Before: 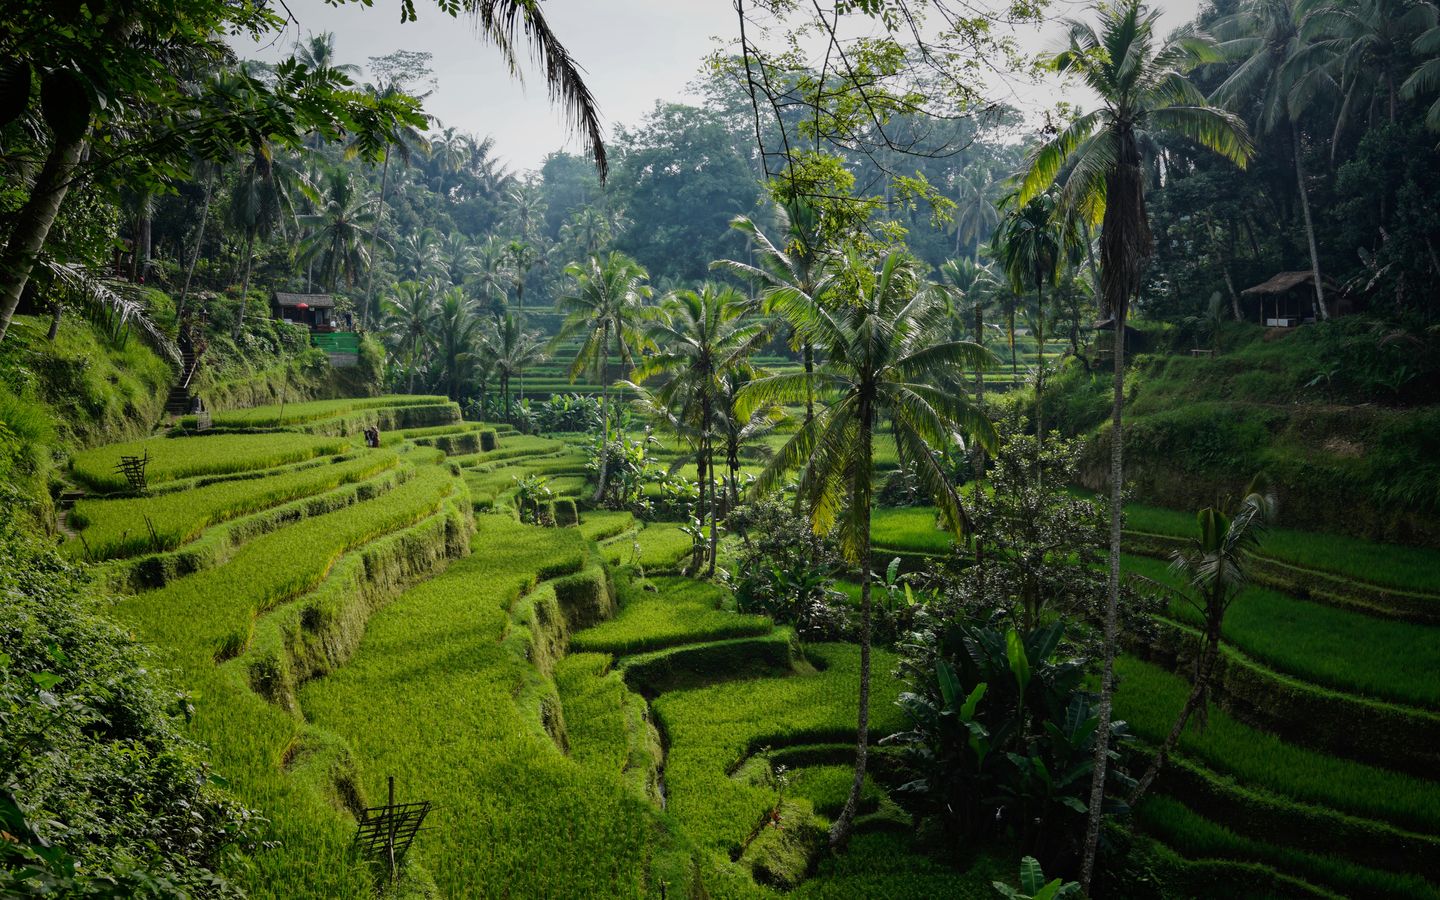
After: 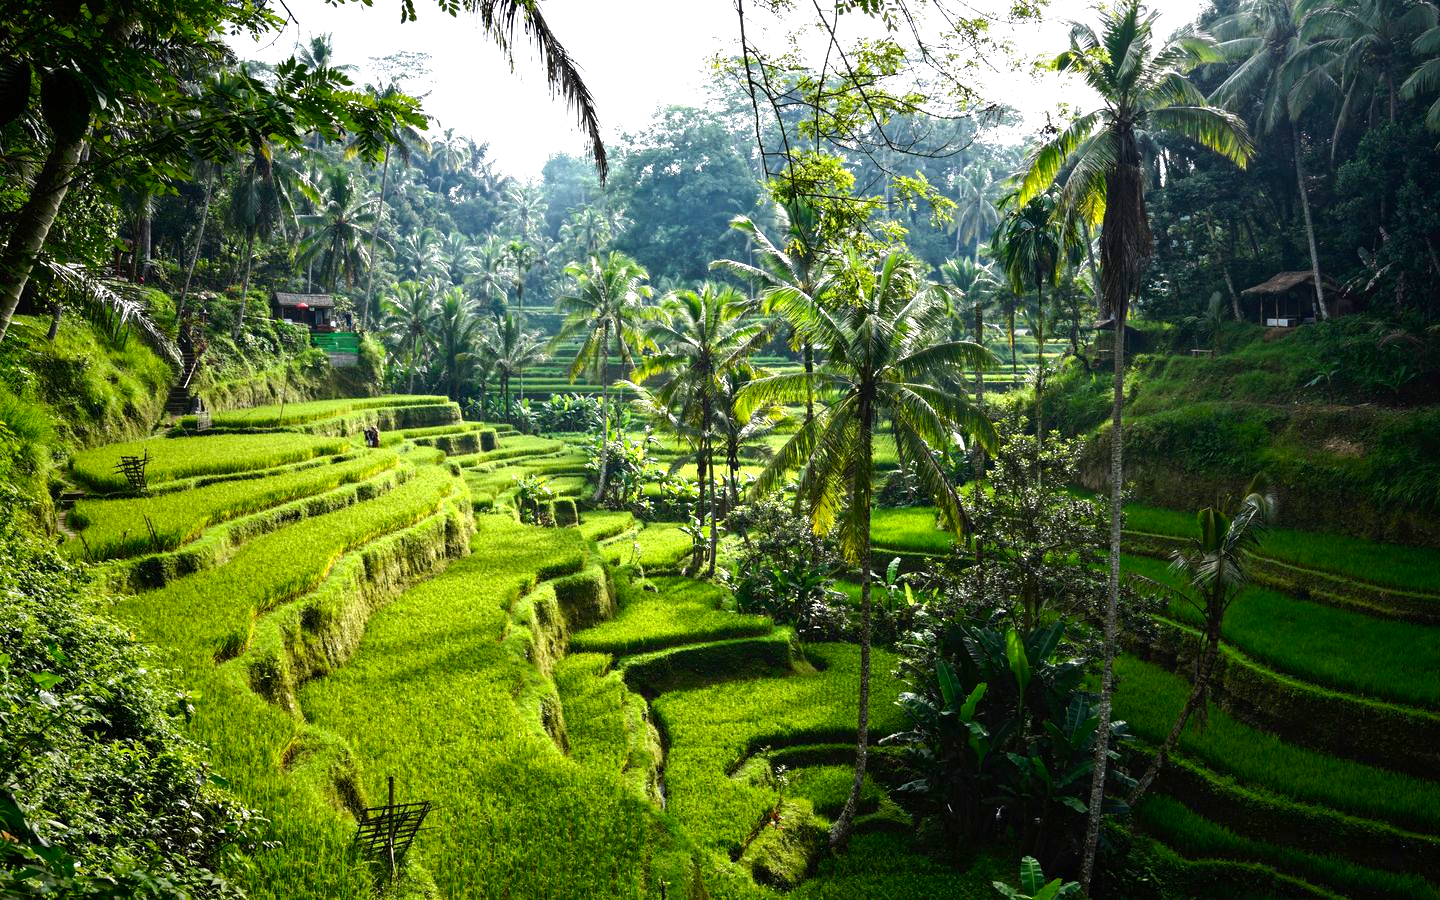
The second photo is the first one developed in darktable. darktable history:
exposure: exposure 0.925 EV, compensate highlight preservation false
color balance rgb: shadows lift › hue 84.78°, perceptual saturation grading › global saturation 20%, perceptual saturation grading › highlights -25.459%, perceptual saturation grading › shadows 25.152%, perceptual brilliance grading › global brilliance 14.681%, perceptual brilliance grading › shadows -34.391%
